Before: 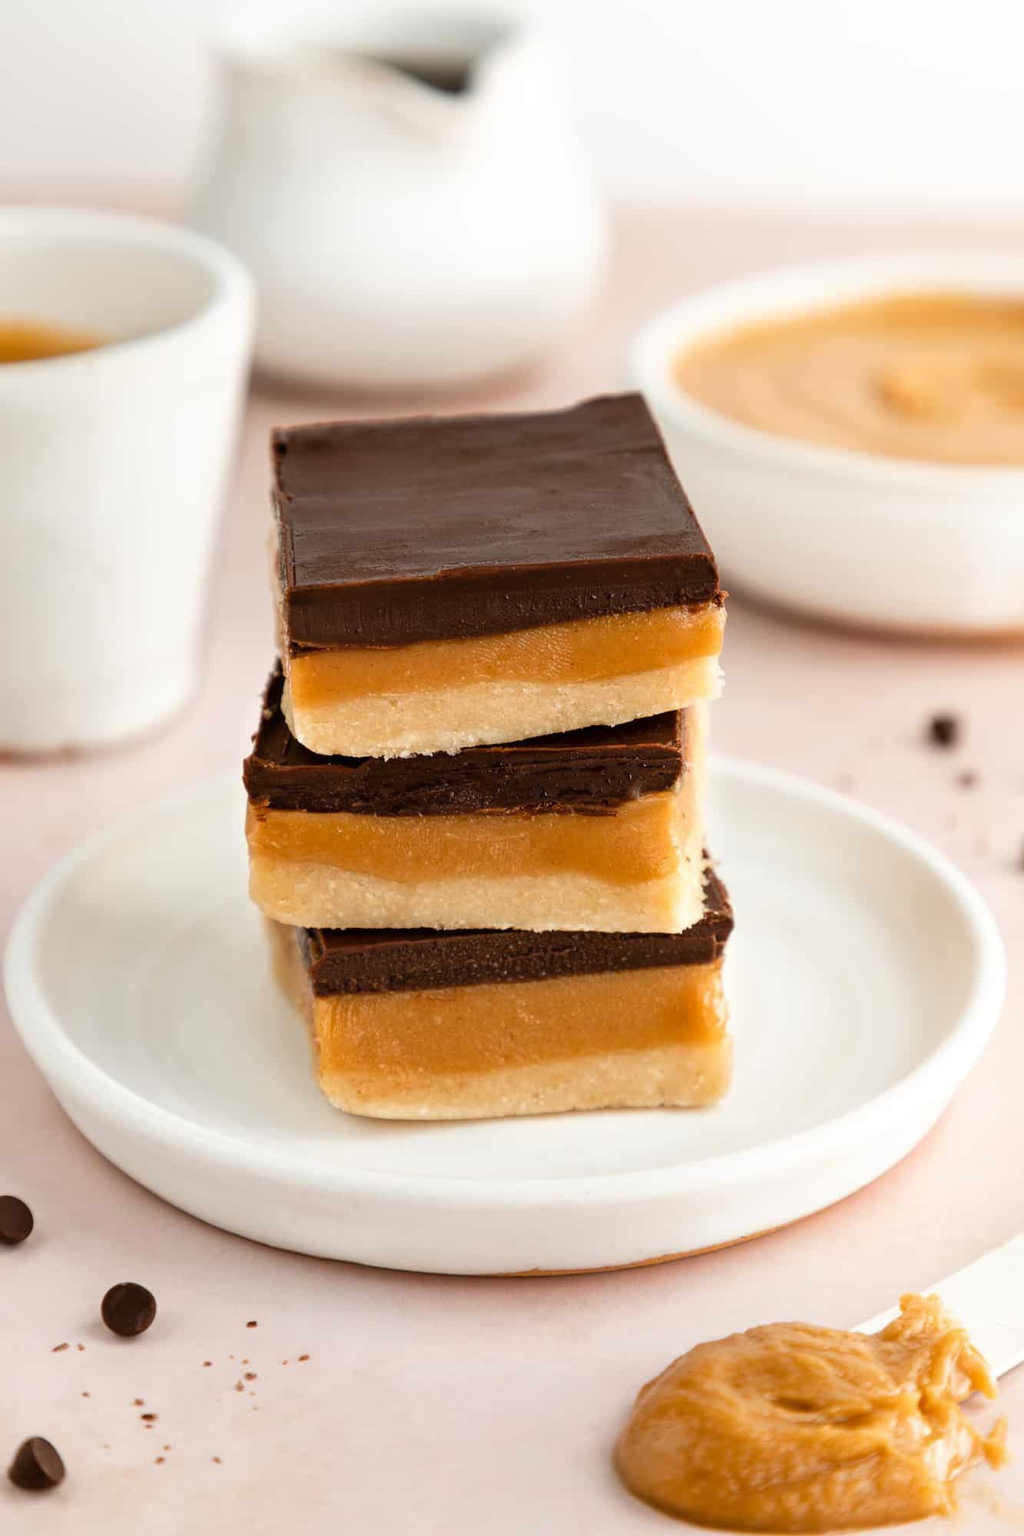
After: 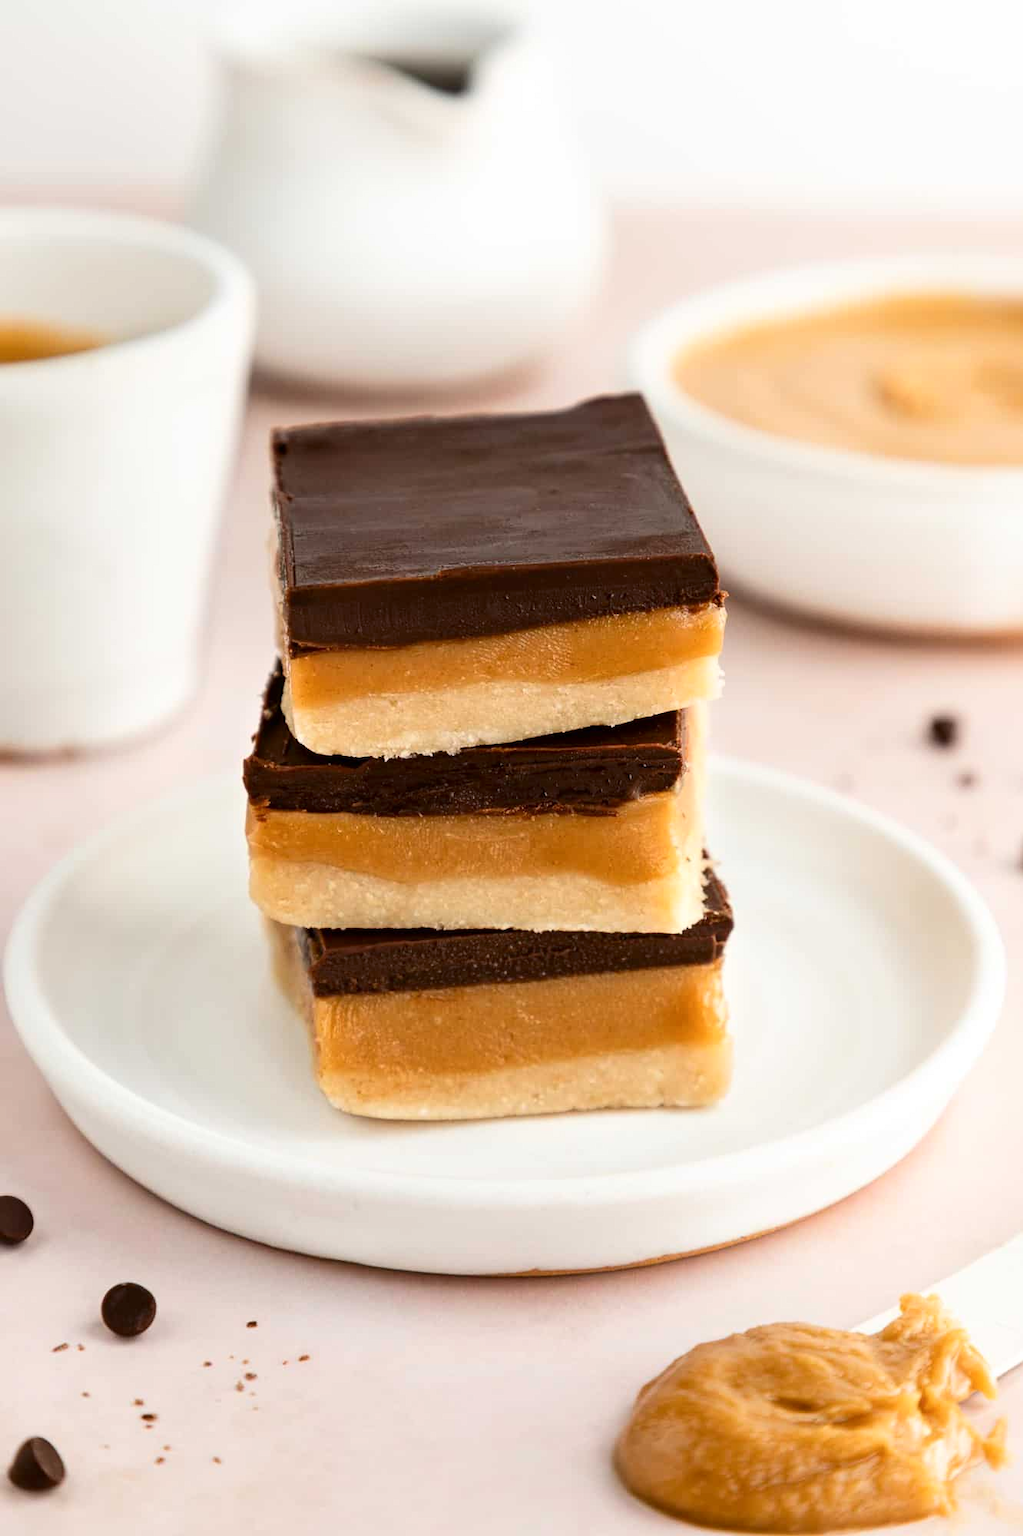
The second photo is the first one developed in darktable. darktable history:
contrast brightness saturation: contrast 0.142
